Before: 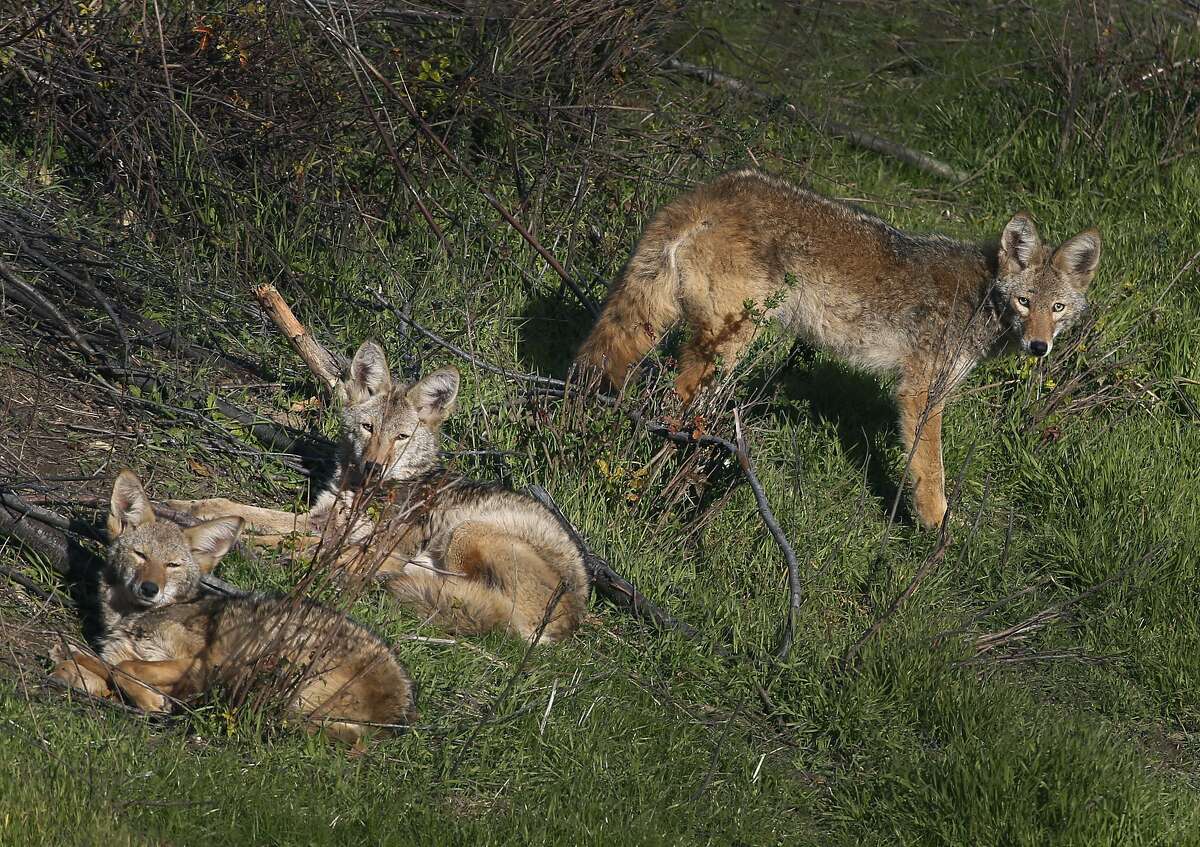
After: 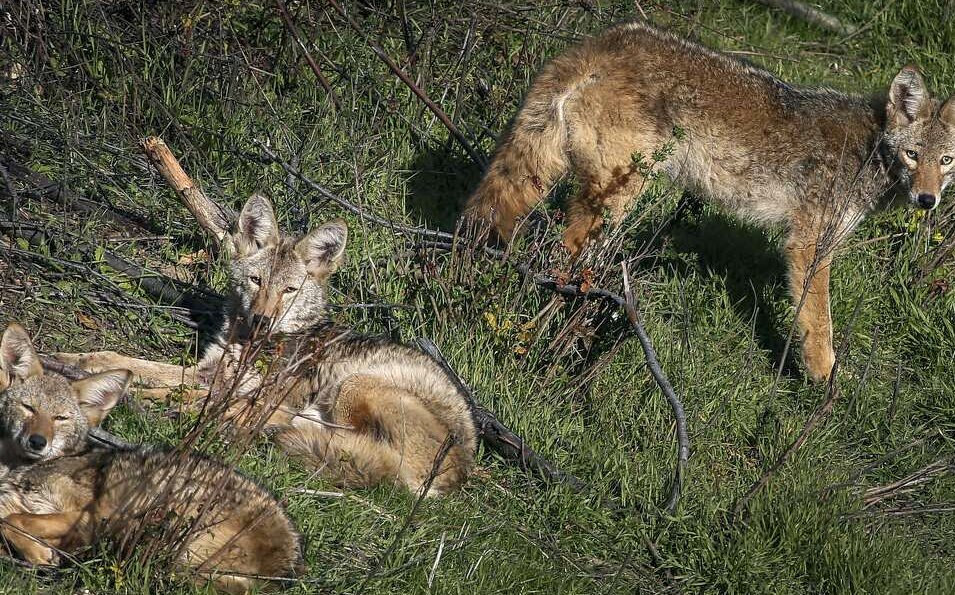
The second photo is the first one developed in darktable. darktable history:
crop: left 9.38%, top 17.359%, right 11.011%, bottom 12.319%
exposure: exposure 0.129 EV, compensate exposure bias true, compensate highlight preservation false
local contrast: on, module defaults
